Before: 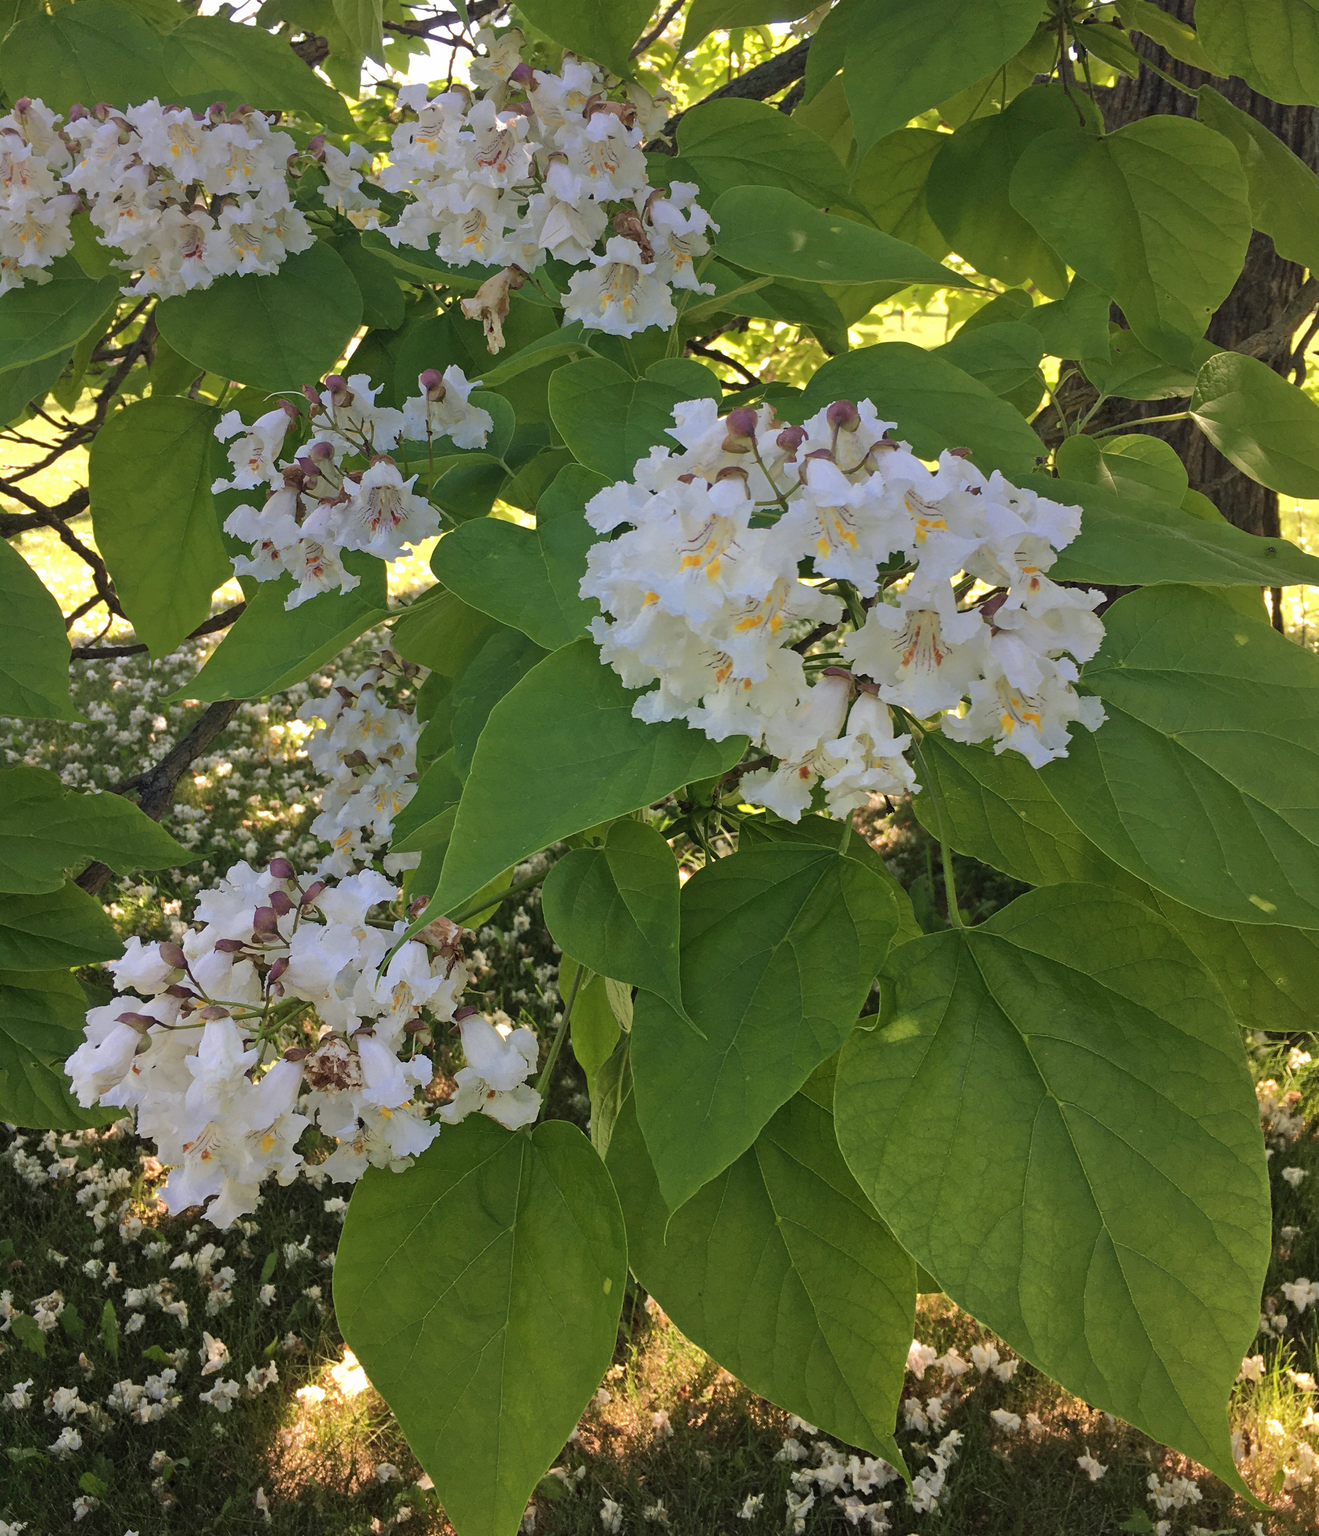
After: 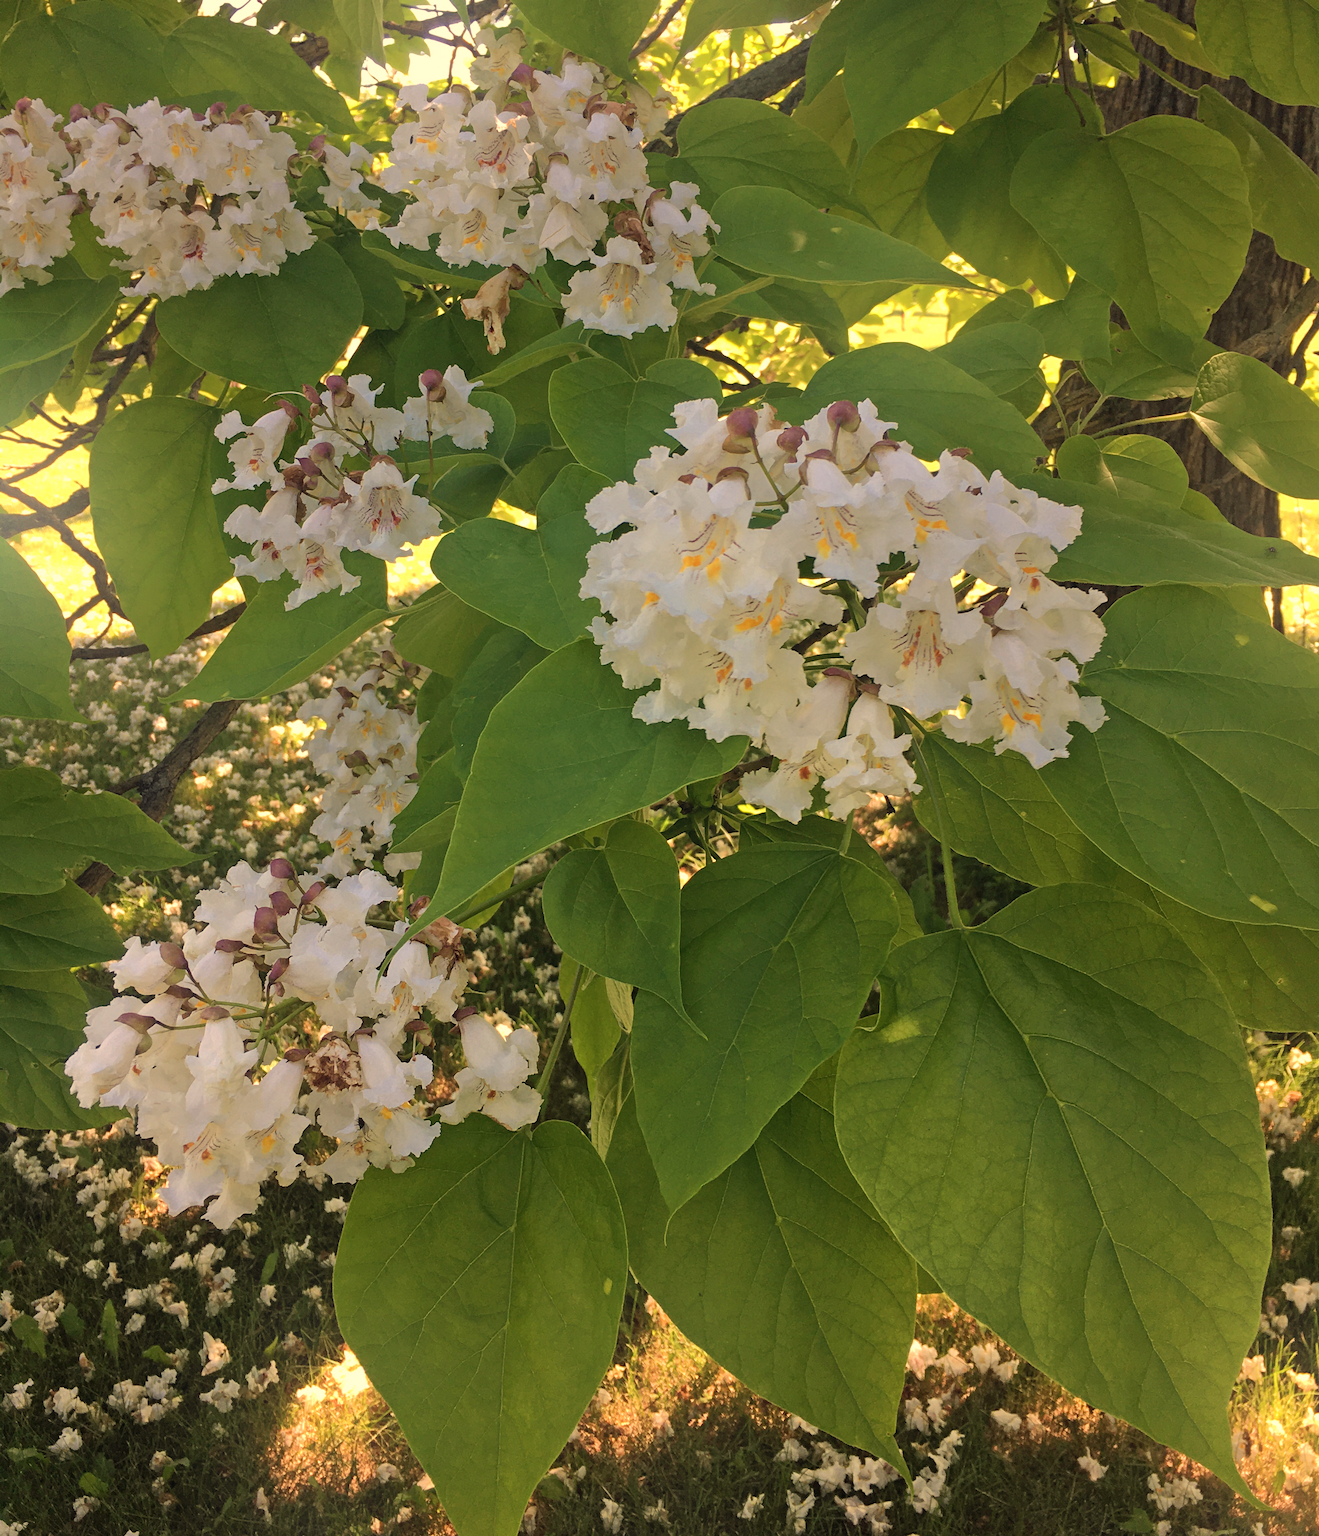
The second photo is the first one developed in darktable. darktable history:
bloom: size 38%, threshold 95%, strength 30%
white balance: red 1.123, blue 0.83
